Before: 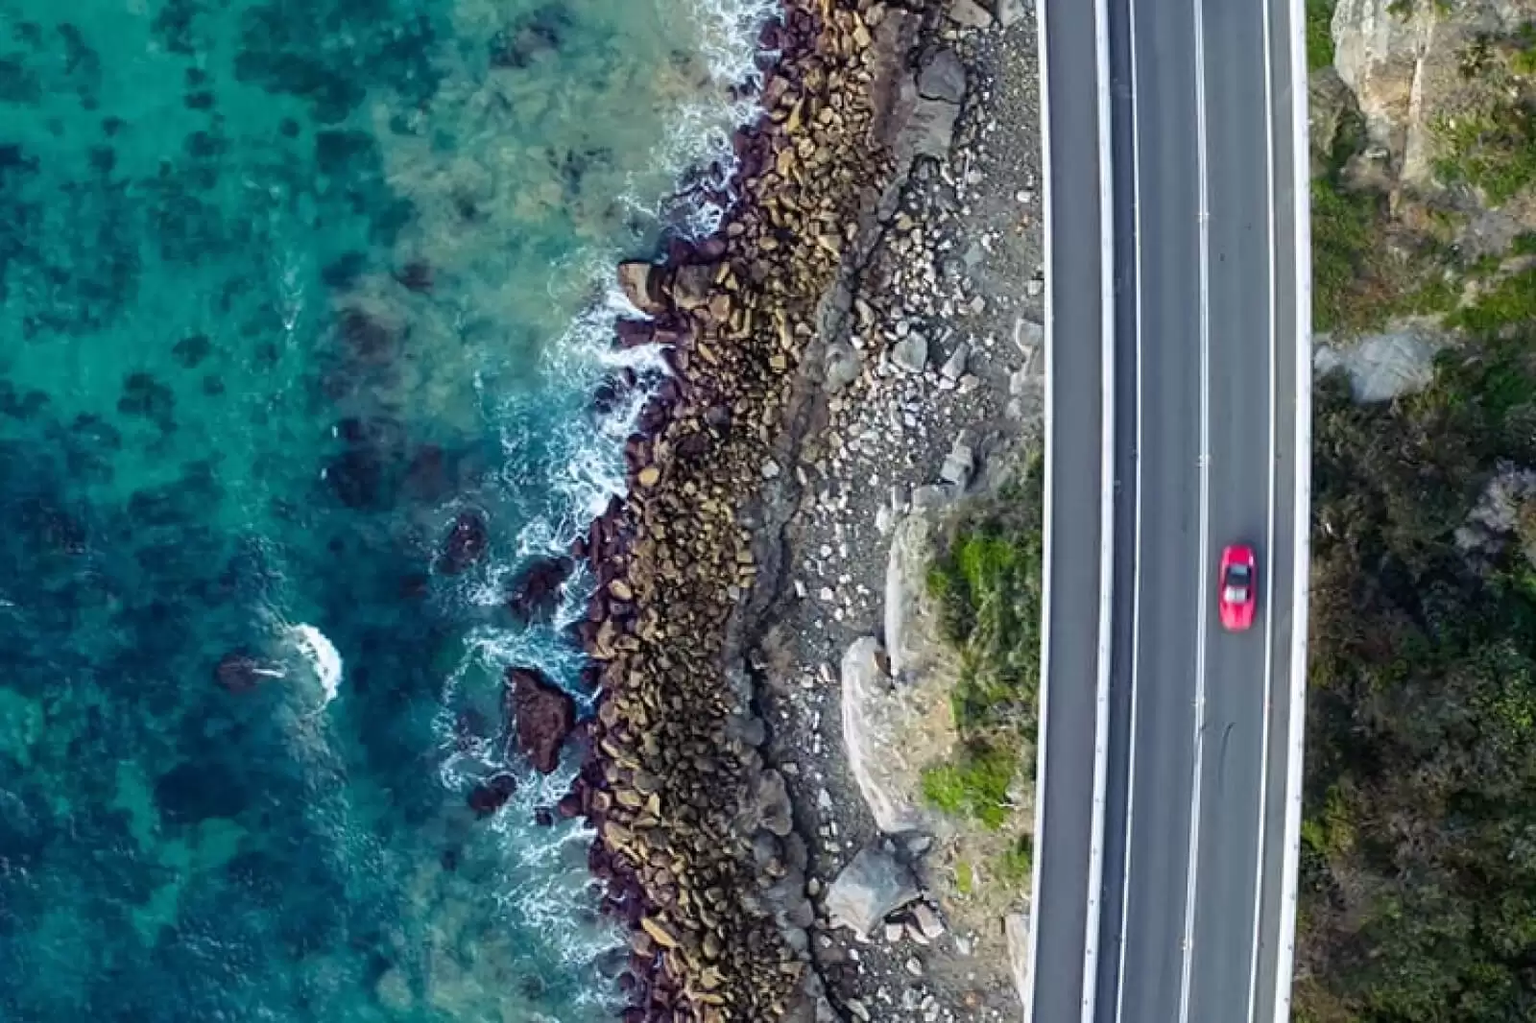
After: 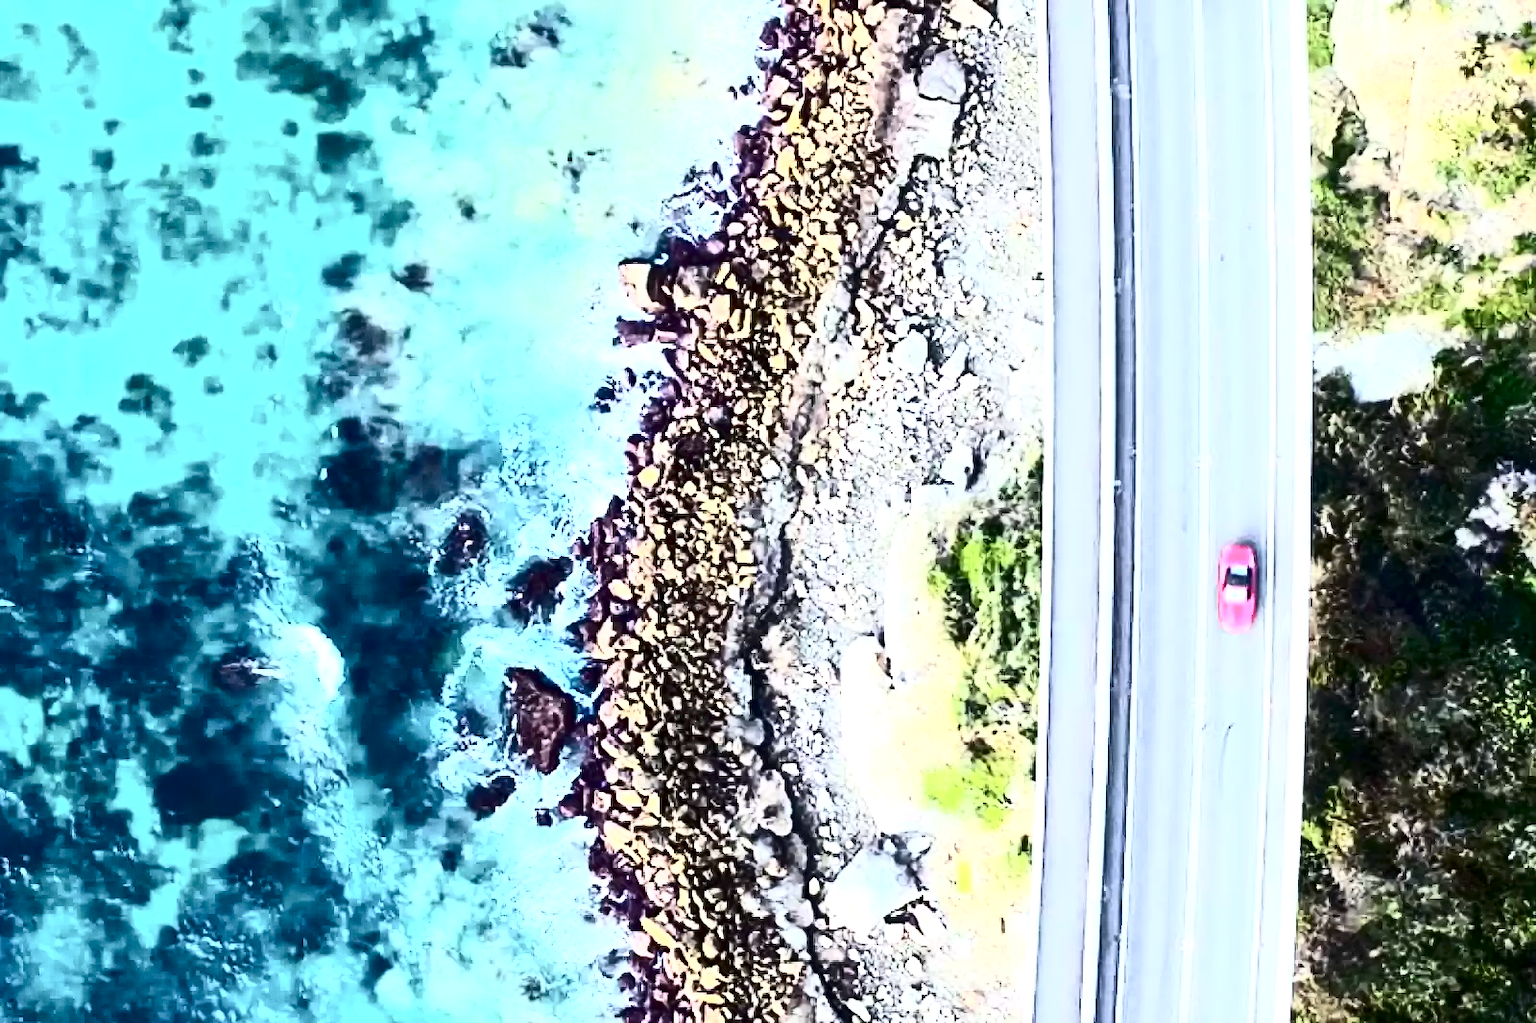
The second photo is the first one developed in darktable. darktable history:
exposure: black level correction 0, exposure 1.45 EV, compensate exposure bias true, compensate highlight preservation false
local contrast: mode bilateral grid, contrast 20, coarseness 50, detail 120%, midtone range 0.2
contrast brightness saturation: contrast 0.93, brightness 0.2
